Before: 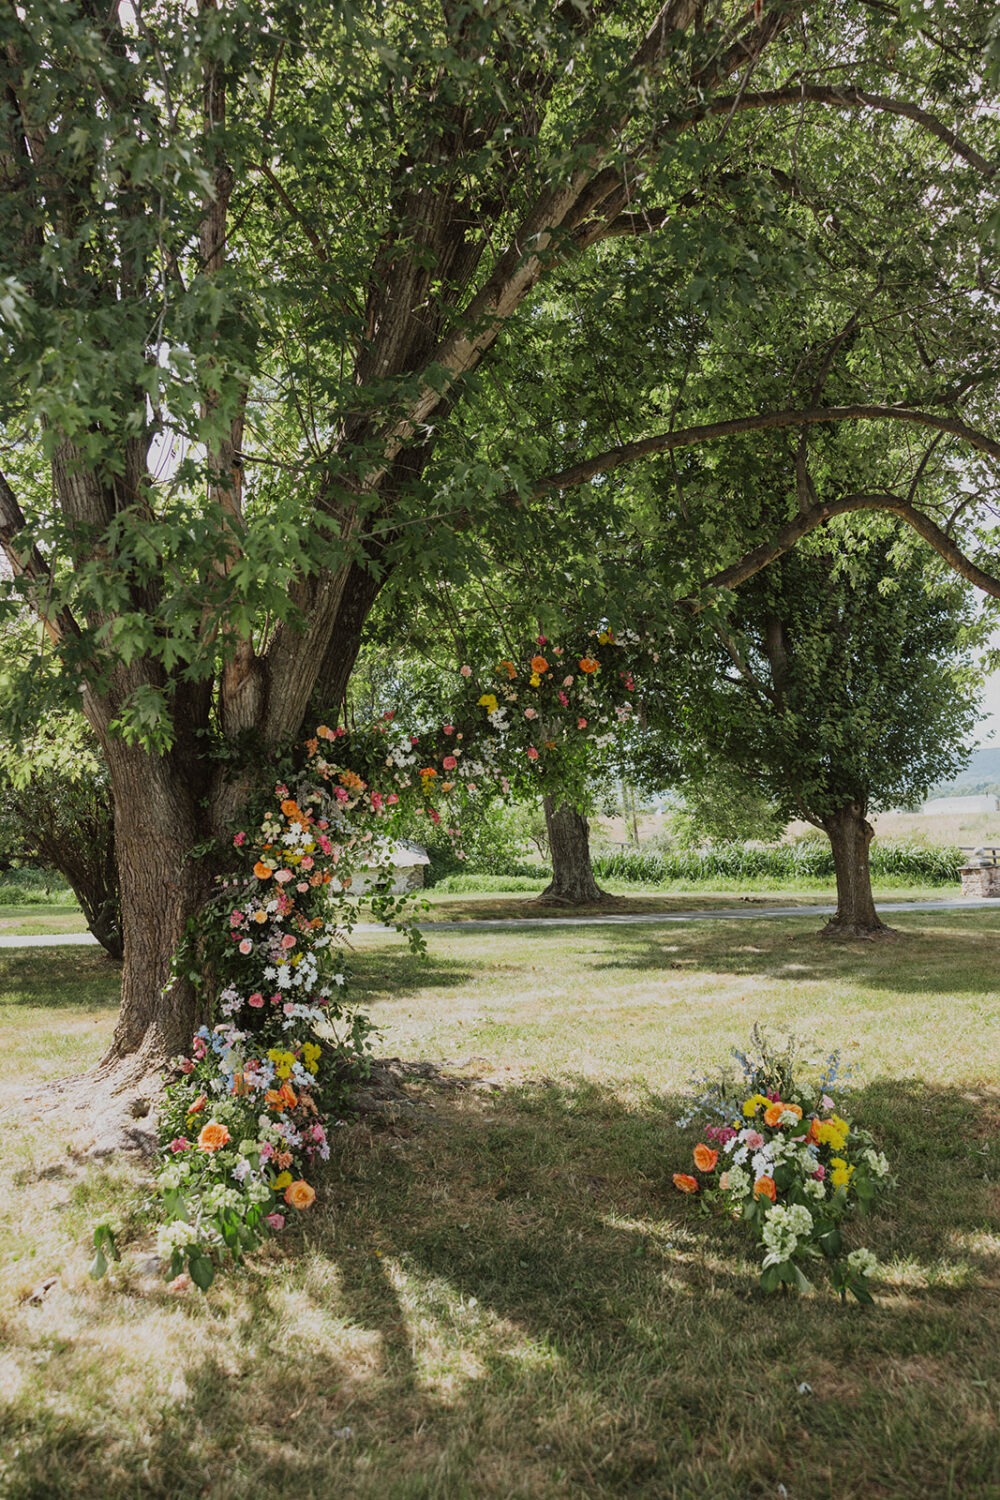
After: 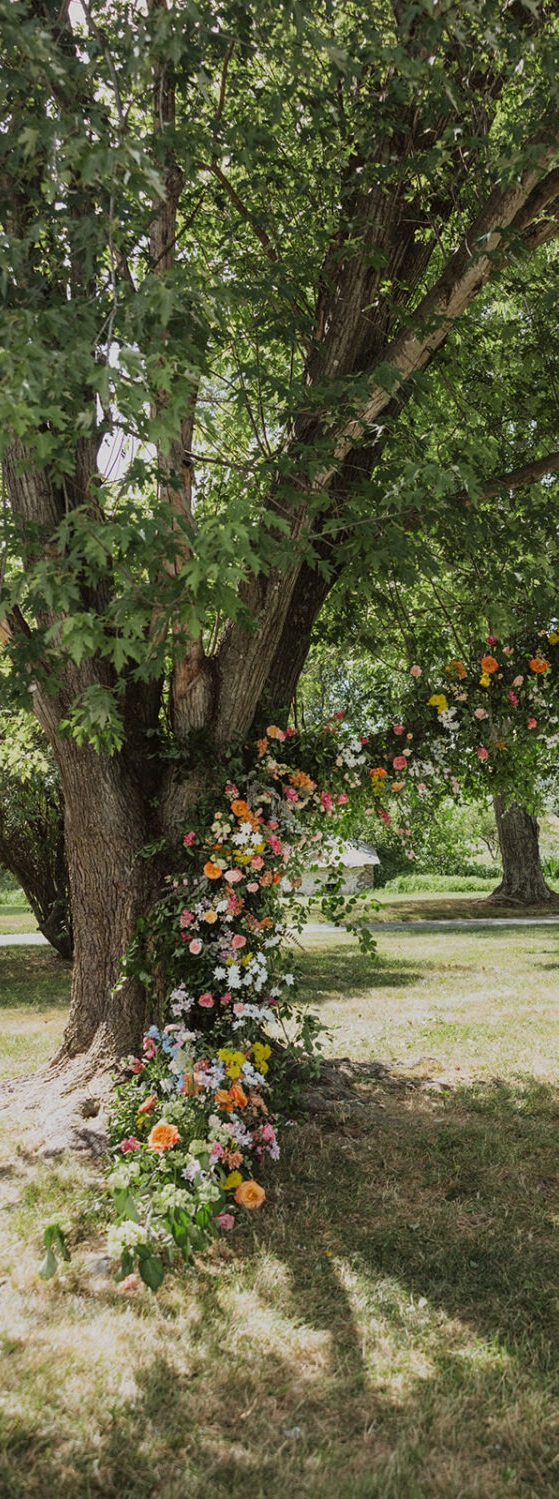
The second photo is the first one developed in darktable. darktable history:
crop: left 5.037%, right 38.978%
